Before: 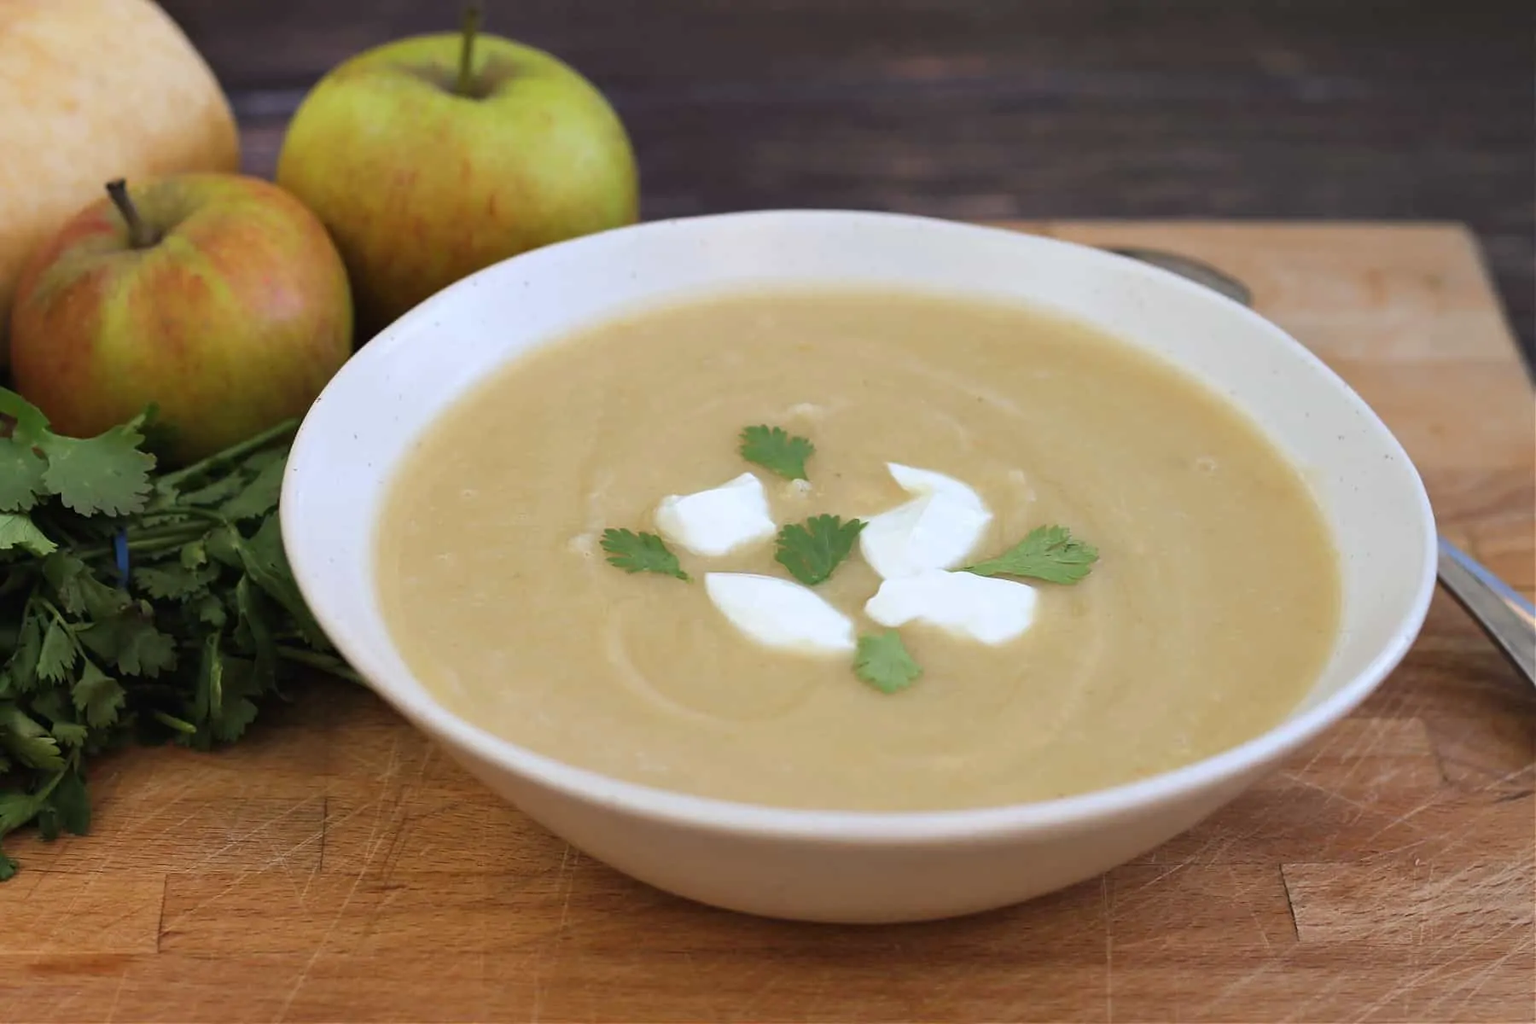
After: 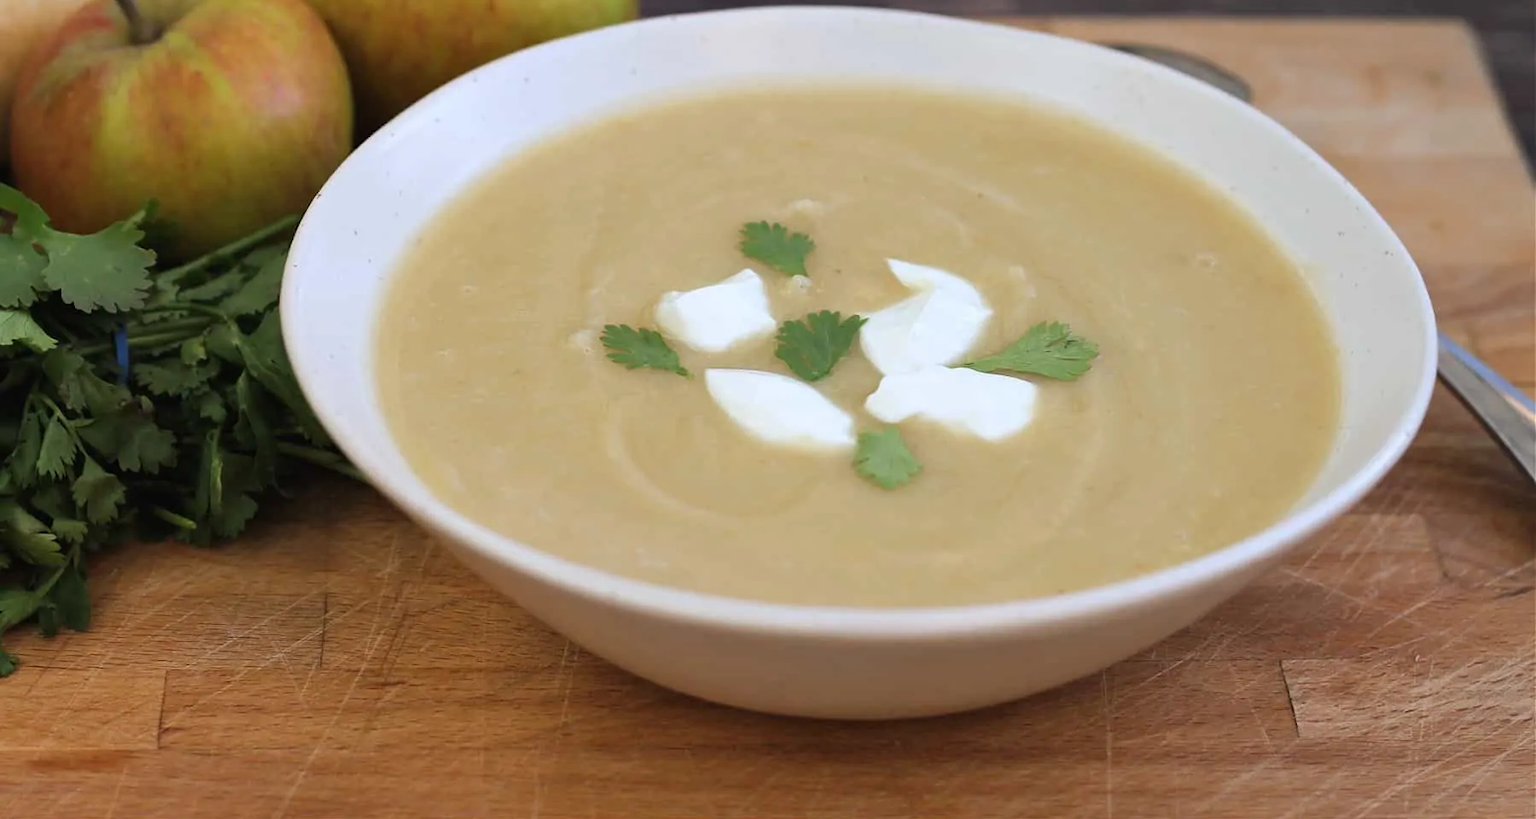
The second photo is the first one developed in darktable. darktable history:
crop and rotate: top 19.998%
white balance: red 1, blue 1
